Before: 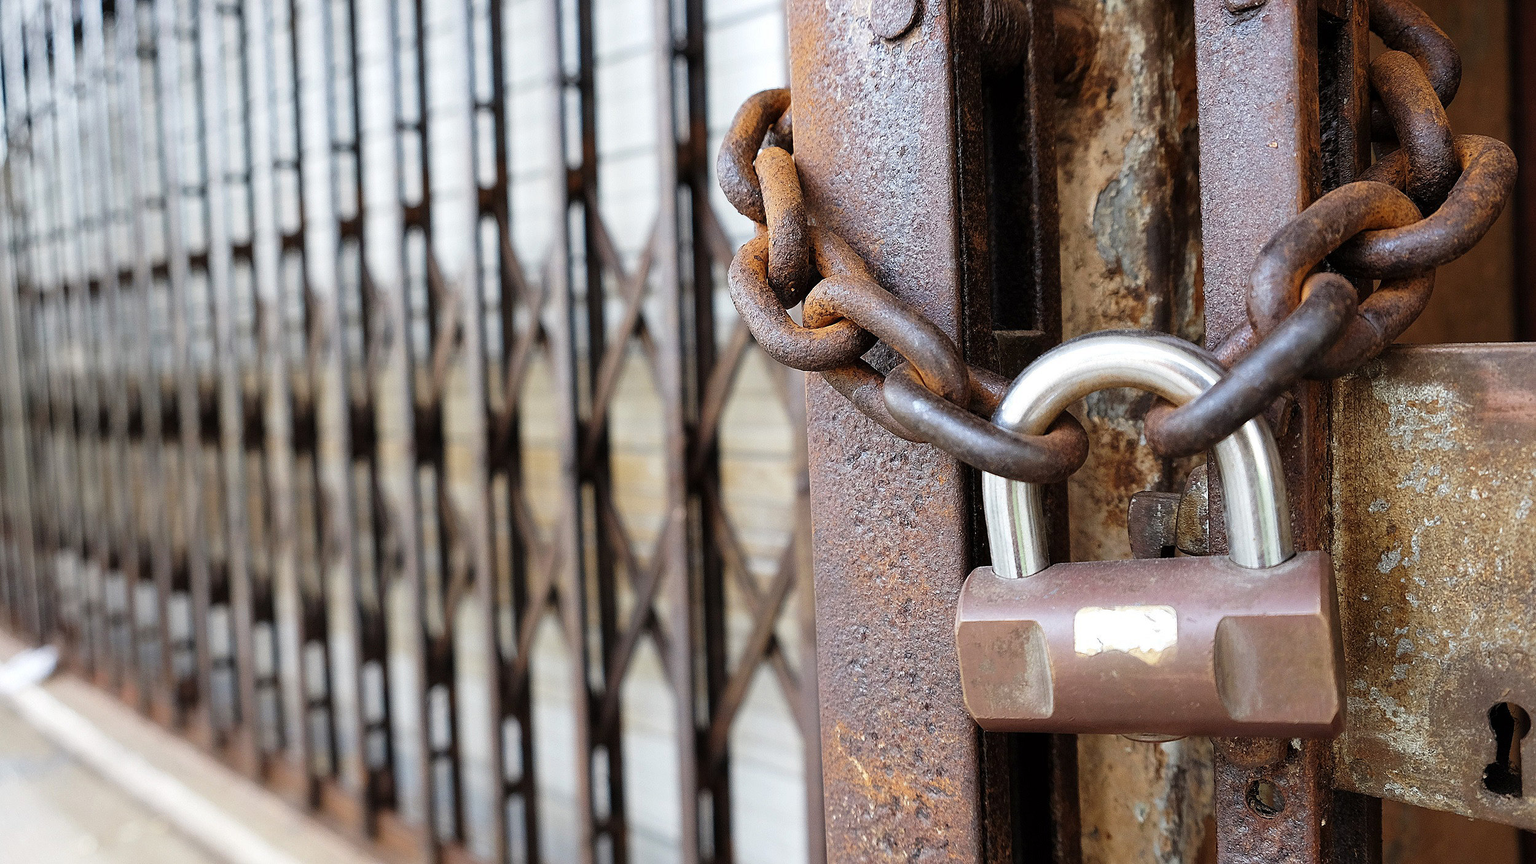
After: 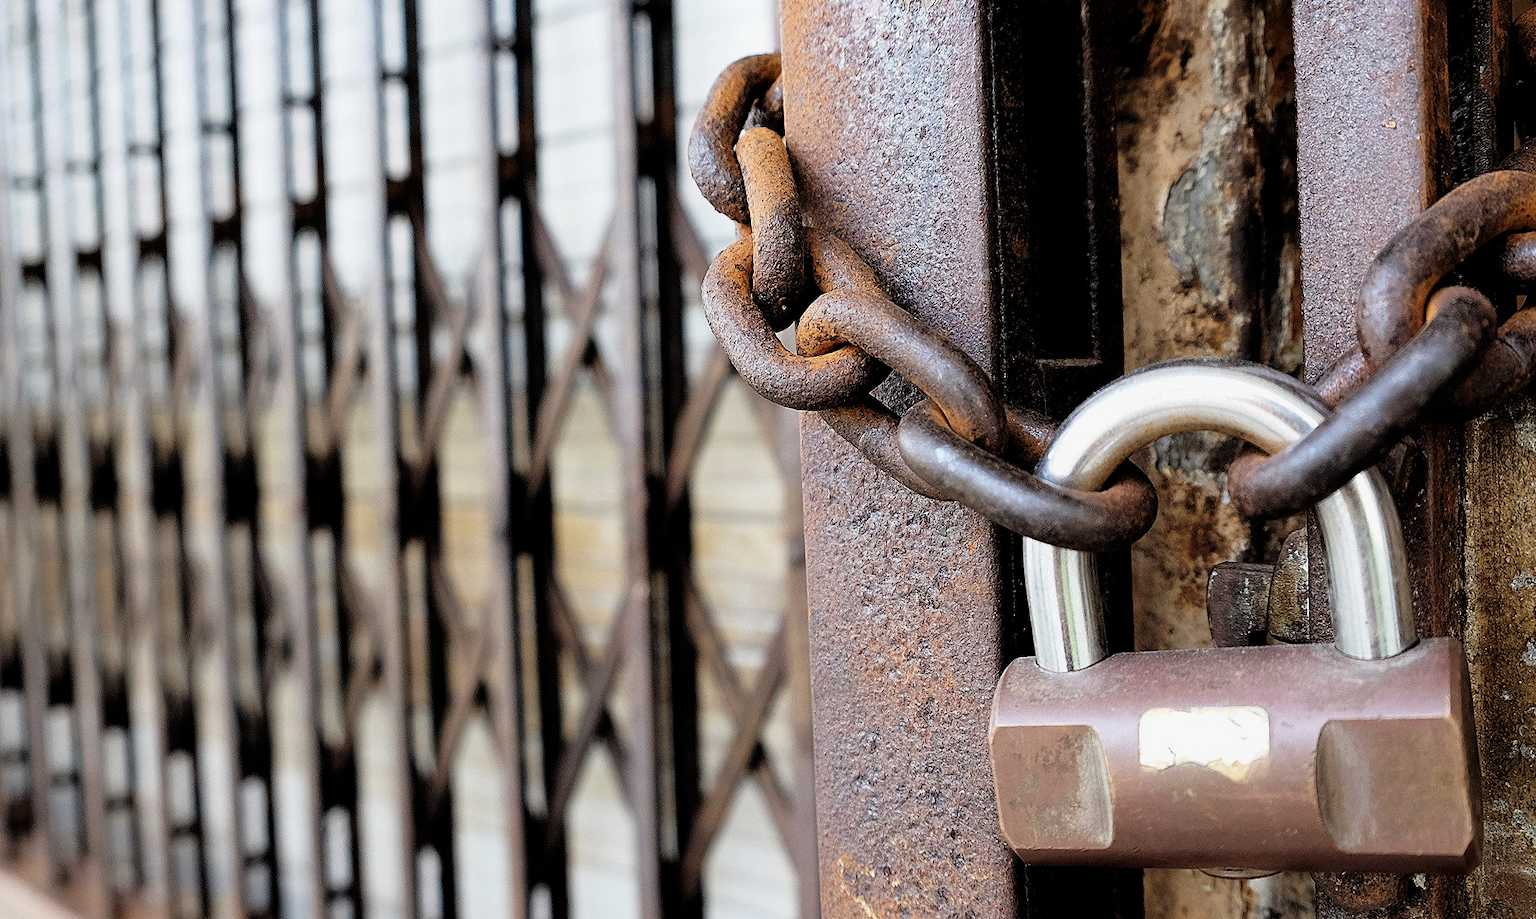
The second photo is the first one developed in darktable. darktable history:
white balance: emerald 1
filmic rgb: black relative exposure -4.91 EV, white relative exposure 2.84 EV, hardness 3.7
crop: left 11.225%, top 5.381%, right 9.565%, bottom 10.314%
